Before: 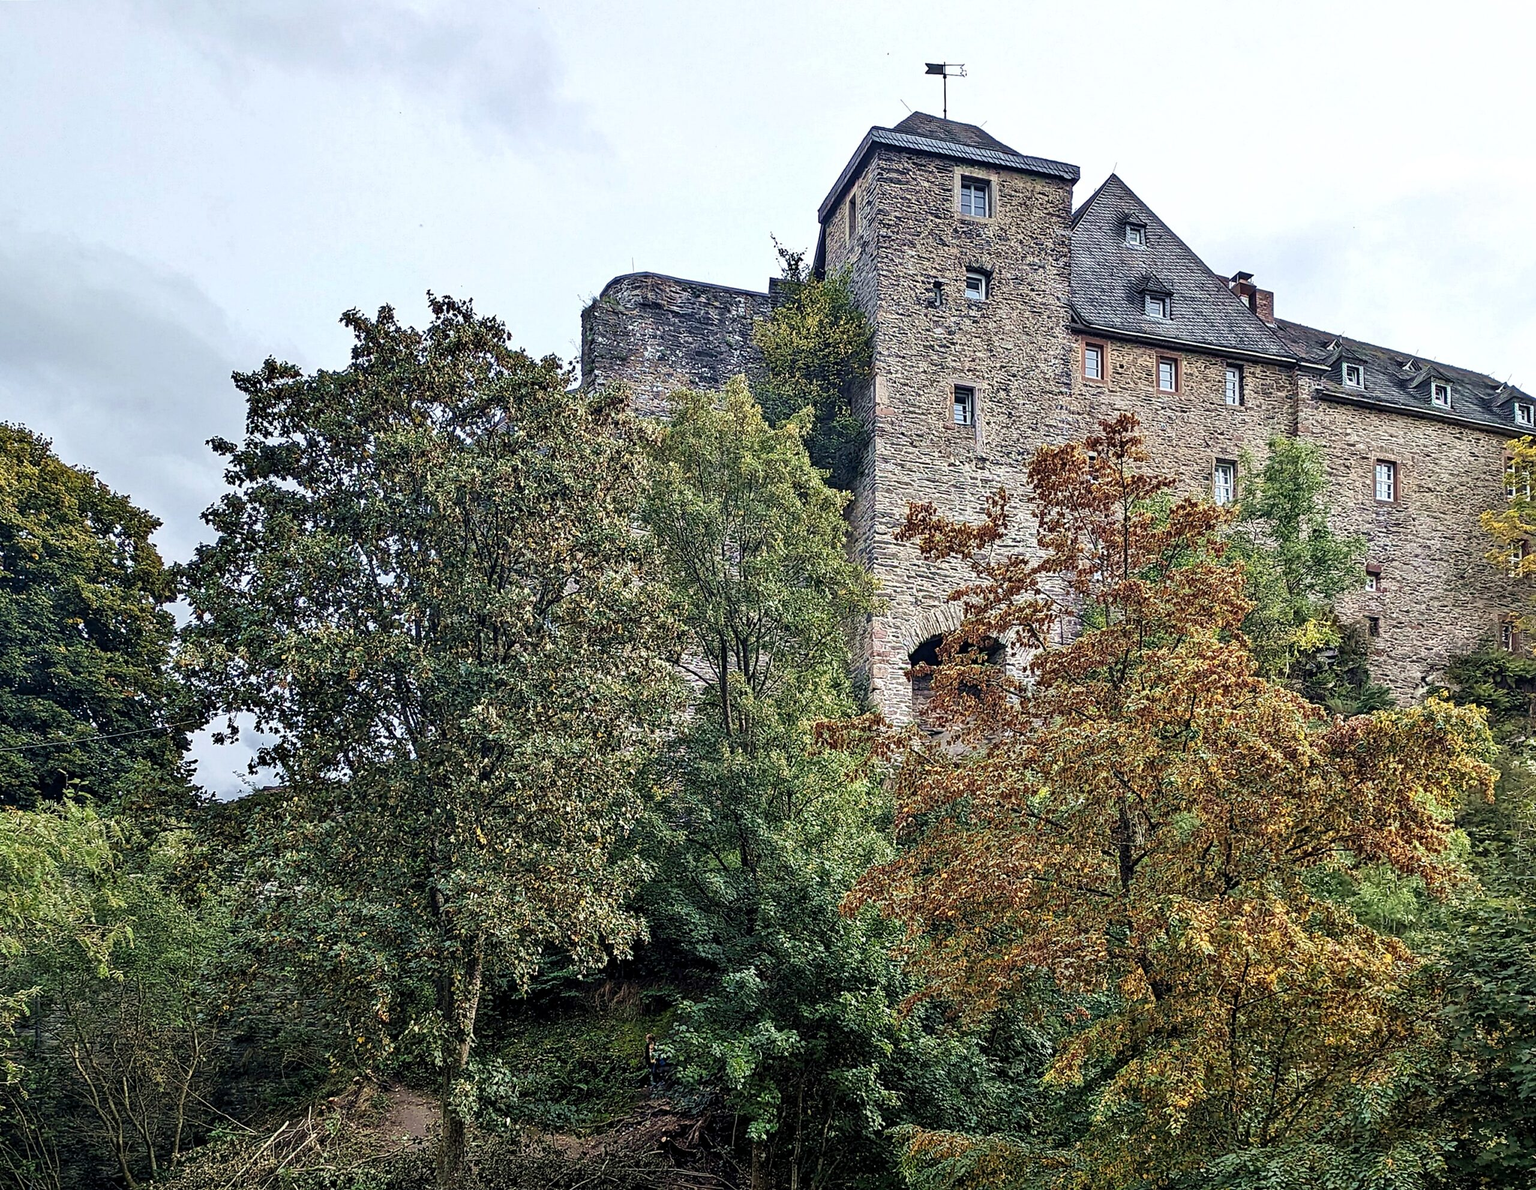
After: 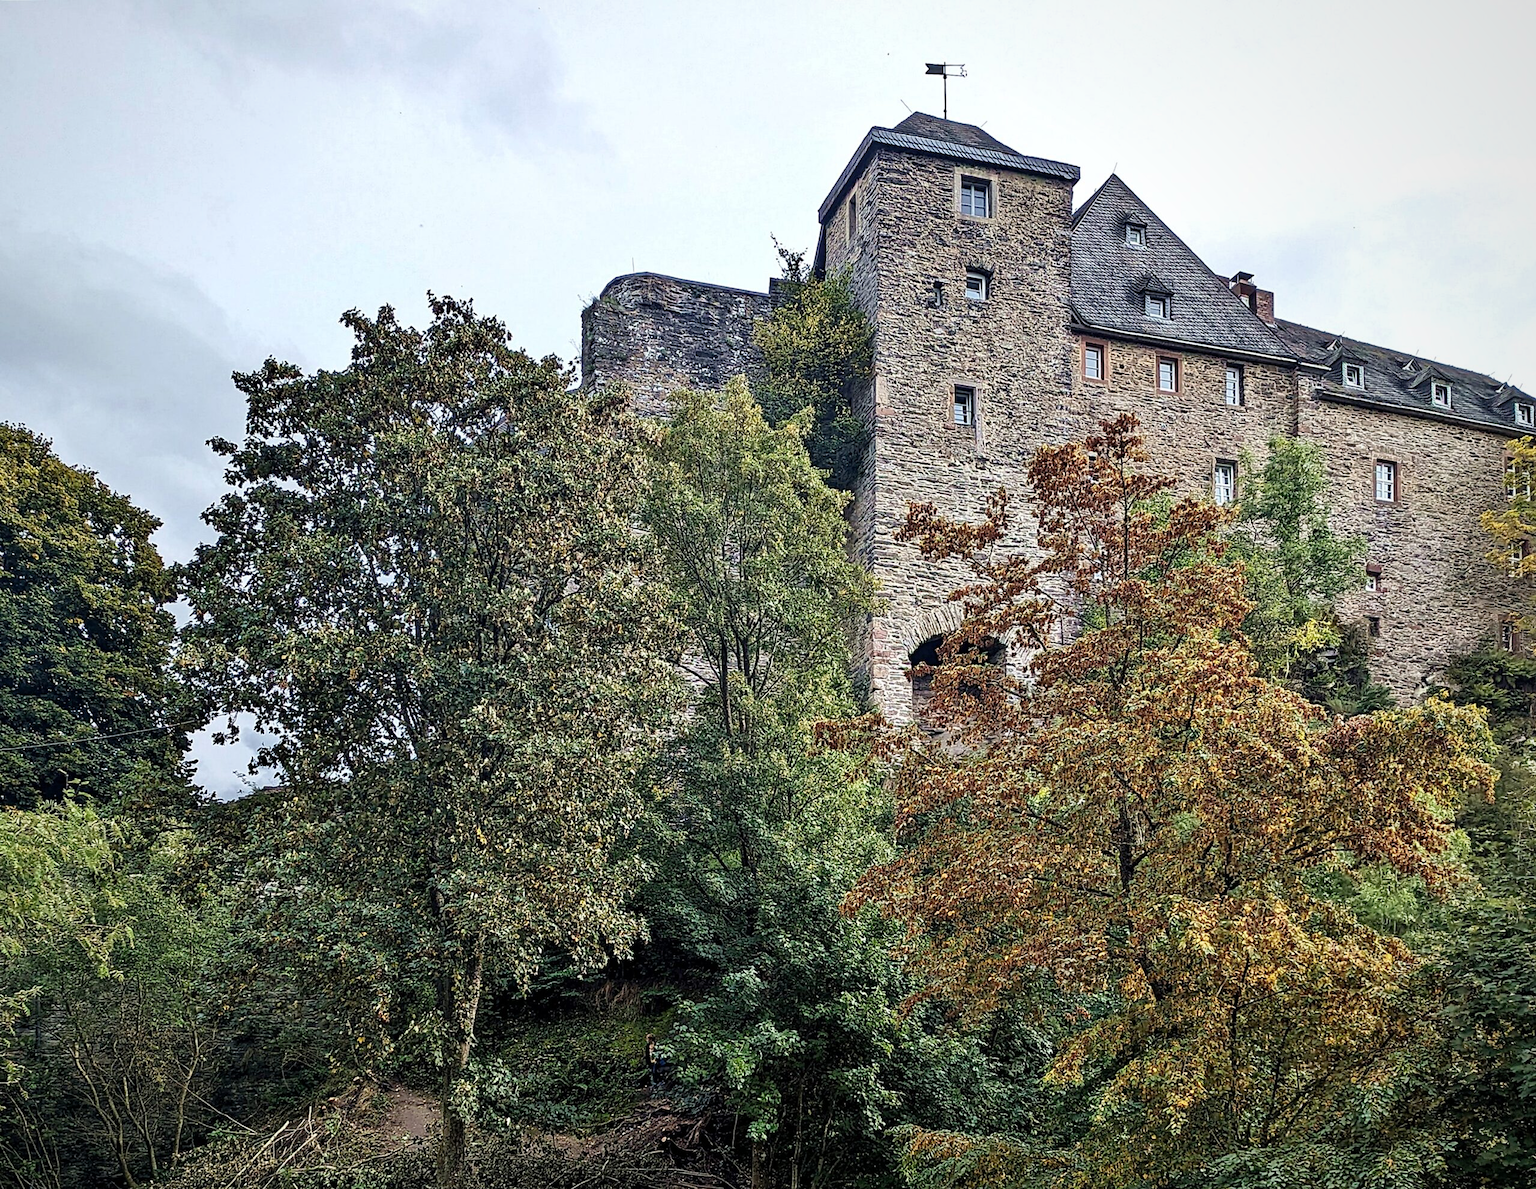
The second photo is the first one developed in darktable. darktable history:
vignetting: fall-off radius 60.88%, brightness -0.307, saturation -0.048, center (-0.077, 0.072)
